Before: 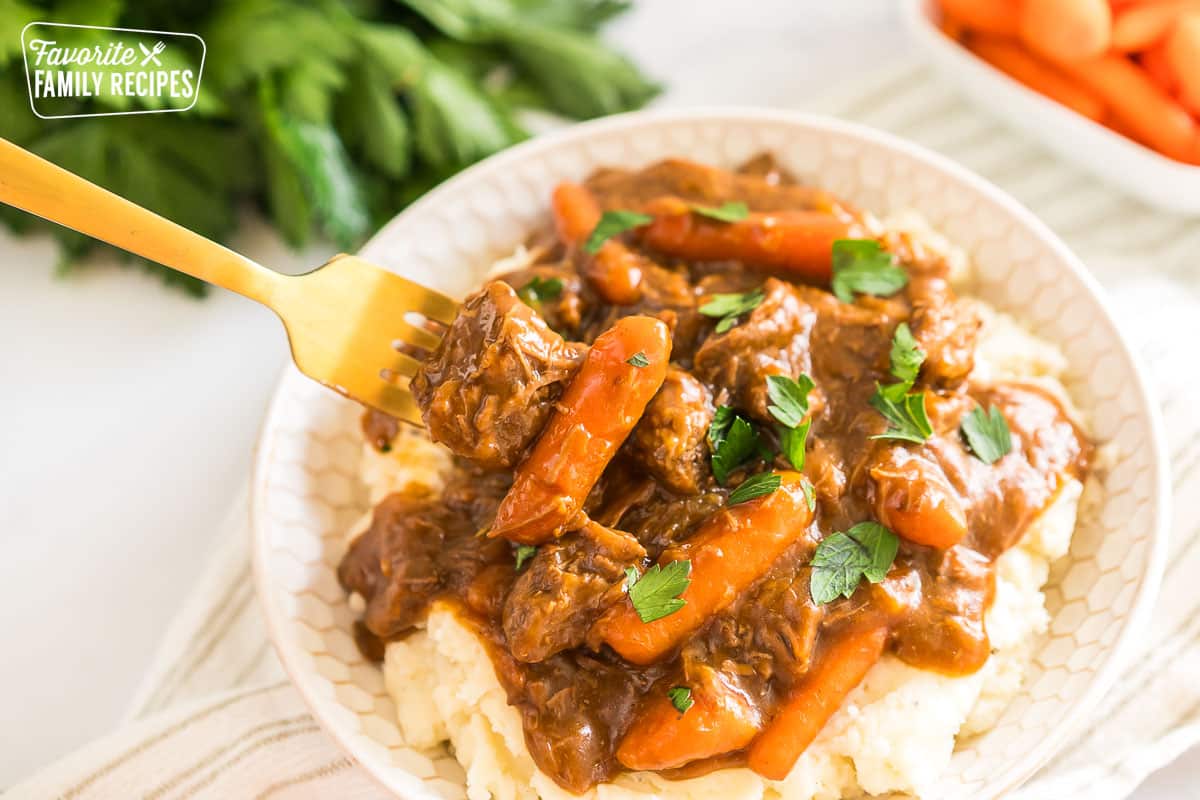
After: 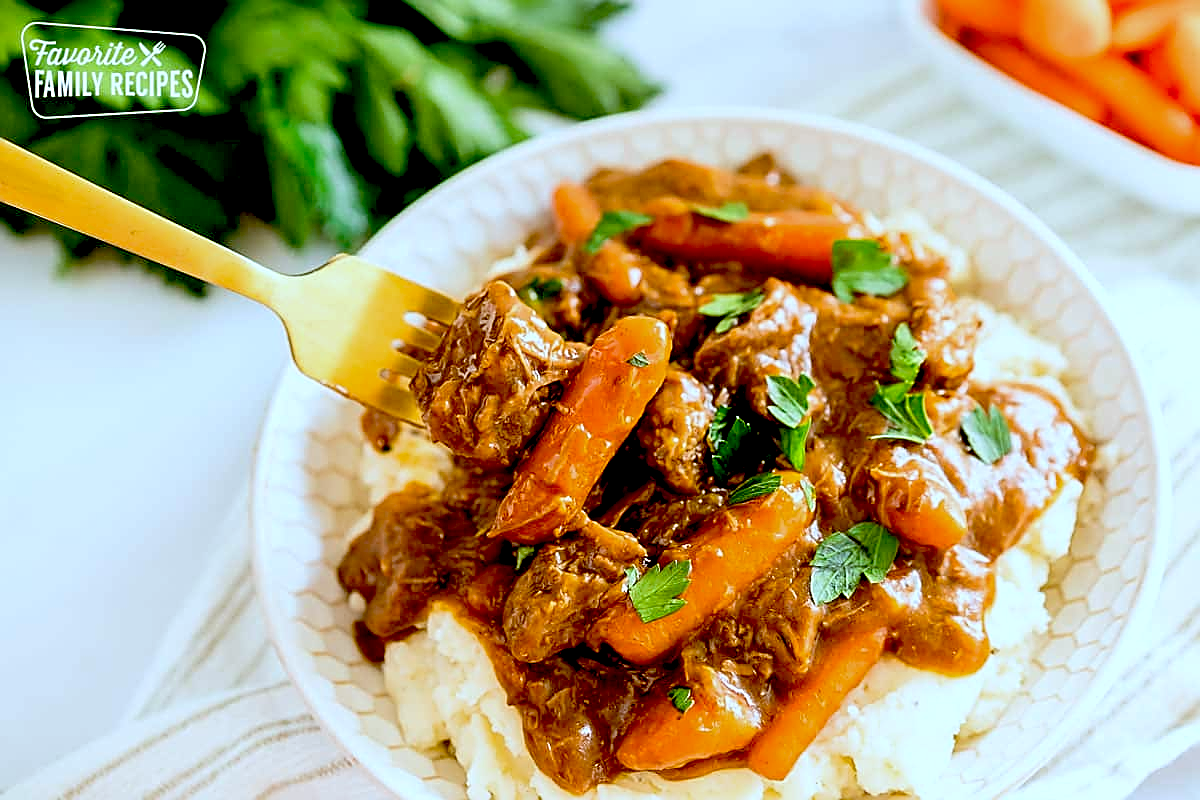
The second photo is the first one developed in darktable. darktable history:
sharpen: amount 0.75
exposure: black level correction 0.054, exposure -0.036 EV, compensate highlight preservation false
color calibration: x 0.383, y 0.372, temperature 3917.03 K
